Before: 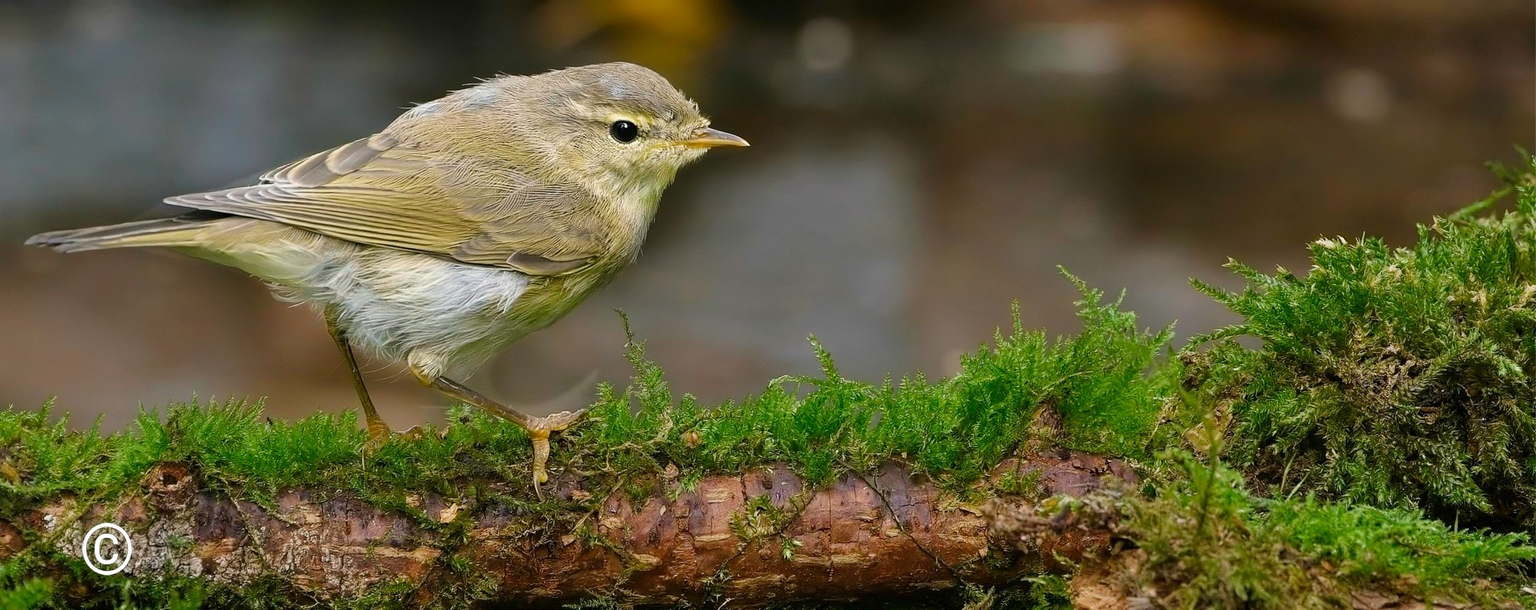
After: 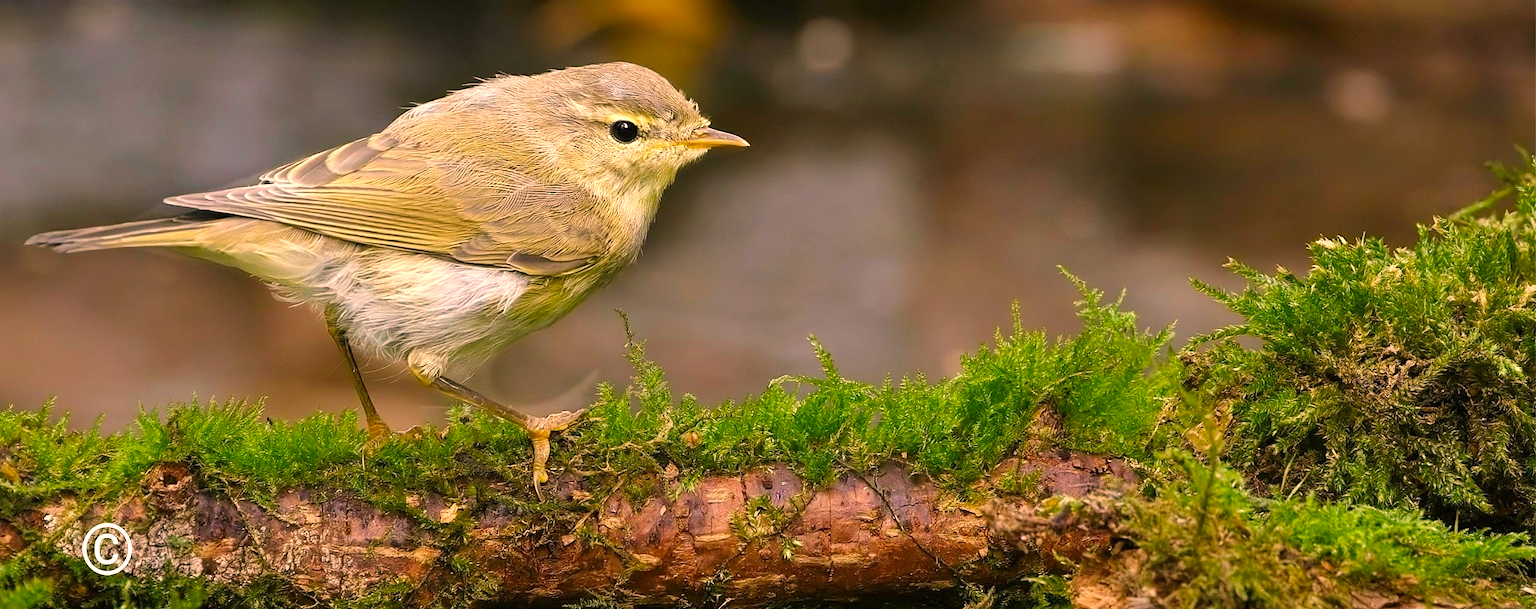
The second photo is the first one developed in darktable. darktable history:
color correction: highlights a* 17.88, highlights b* 18.79
exposure: black level correction 0, exposure 0.5 EV, compensate highlight preservation false
